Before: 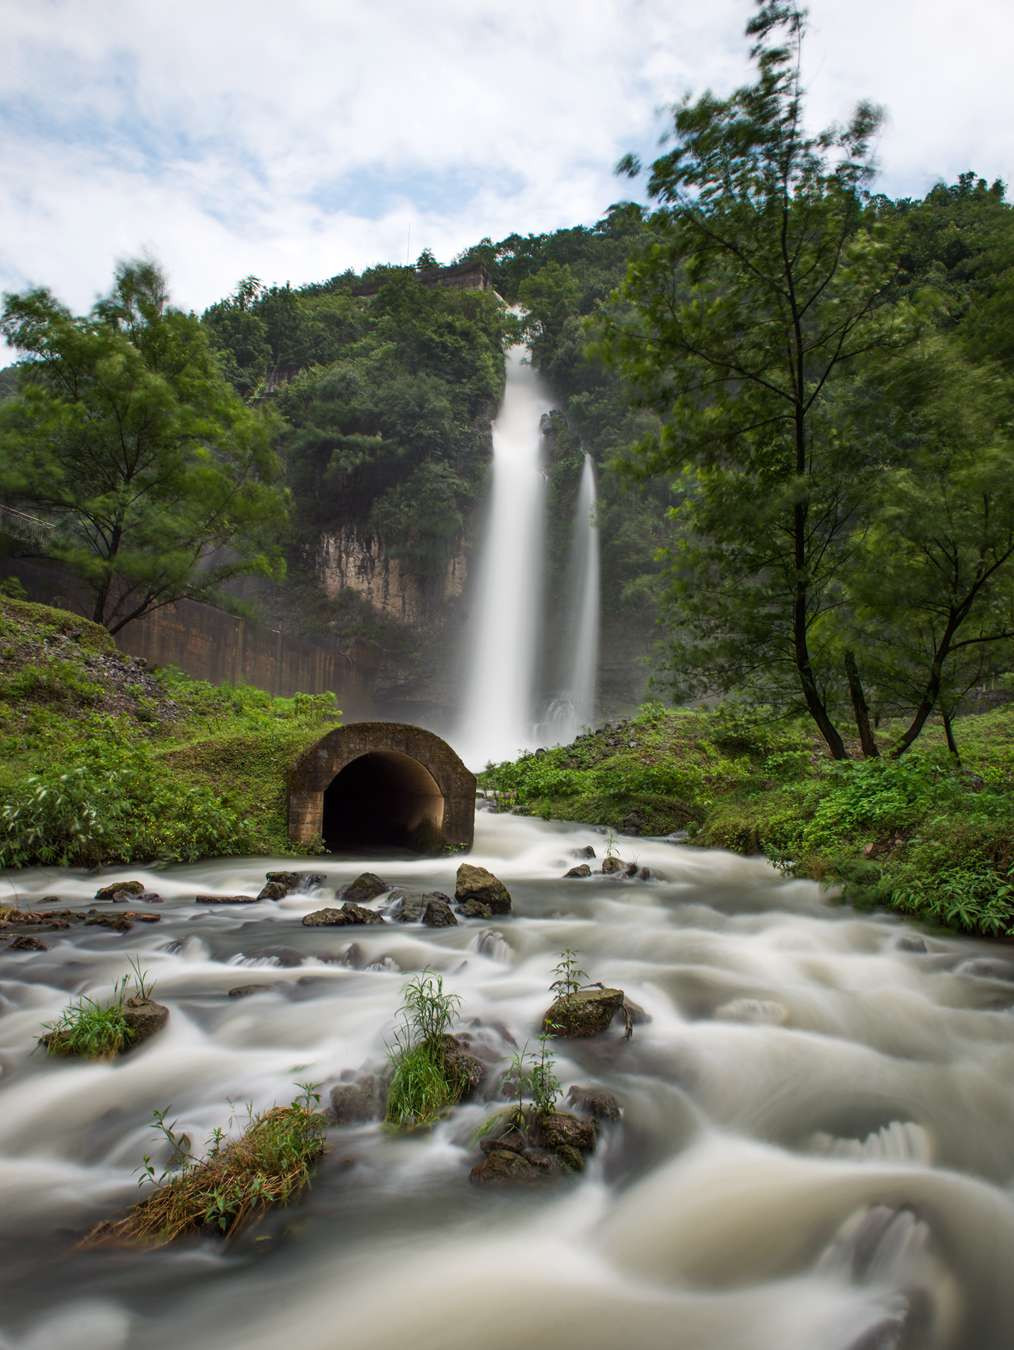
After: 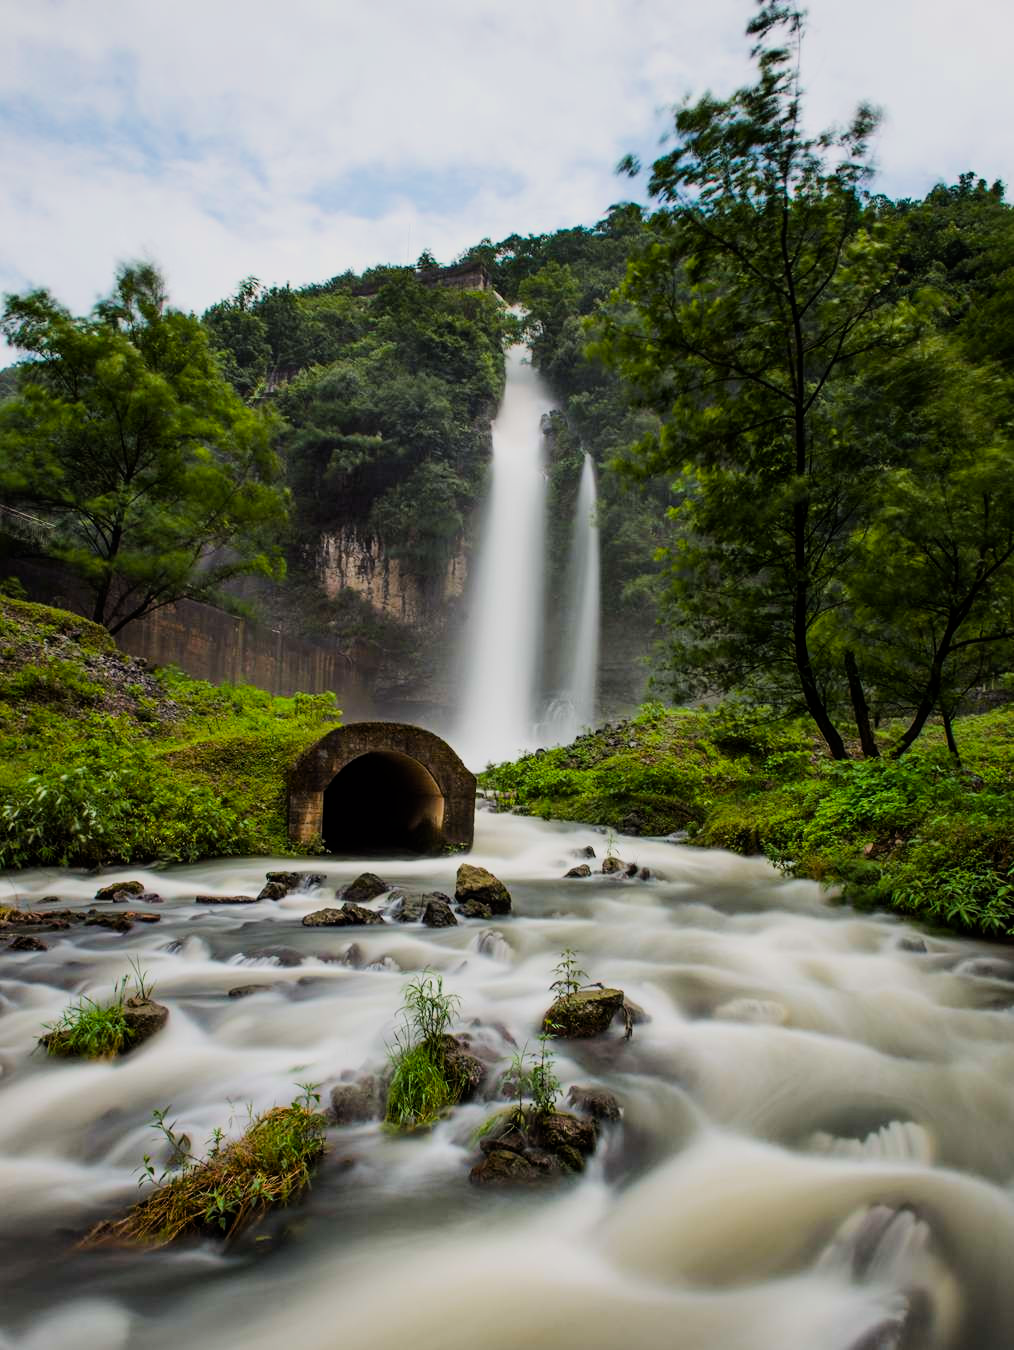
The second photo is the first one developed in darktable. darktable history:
filmic rgb: black relative exposure -7.65 EV, white relative exposure 4.56 EV, hardness 3.61
tone equalizer: -8 EV -0.417 EV, -7 EV -0.389 EV, -6 EV -0.333 EV, -5 EV -0.222 EV, -3 EV 0.222 EV, -2 EV 0.333 EV, -1 EV 0.389 EV, +0 EV 0.417 EV, edges refinement/feathering 500, mask exposure compensation -1.25 EV, preserve details no
color balance rgb: perceptual saturation grading › global saturation 25%, global vibrance 20%
